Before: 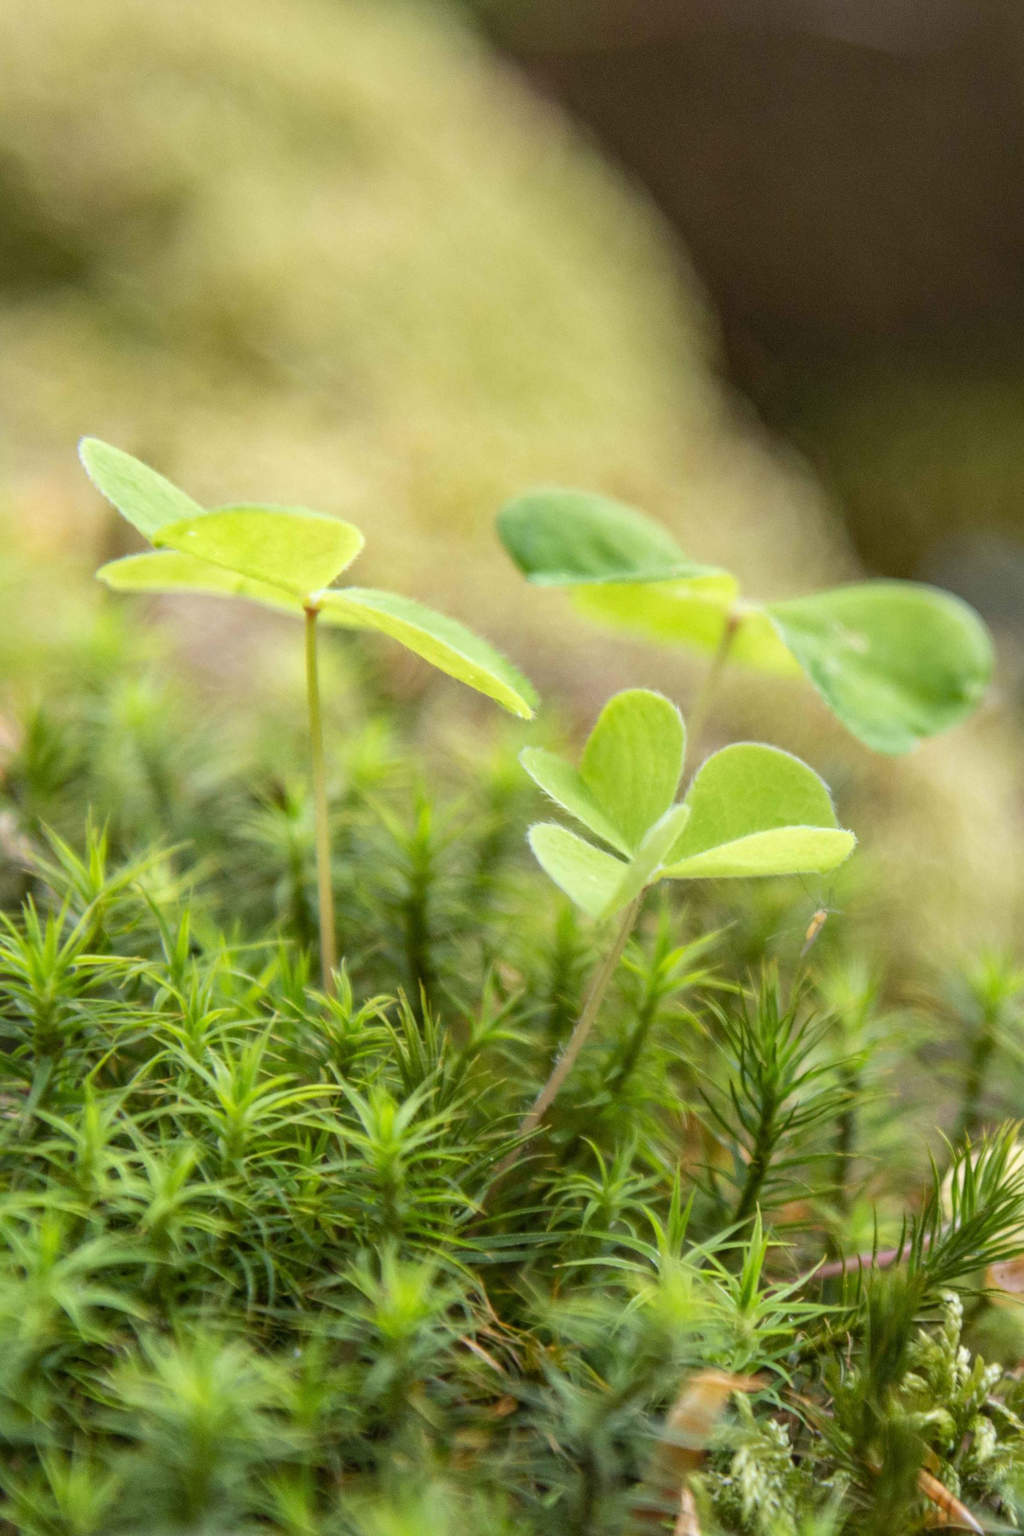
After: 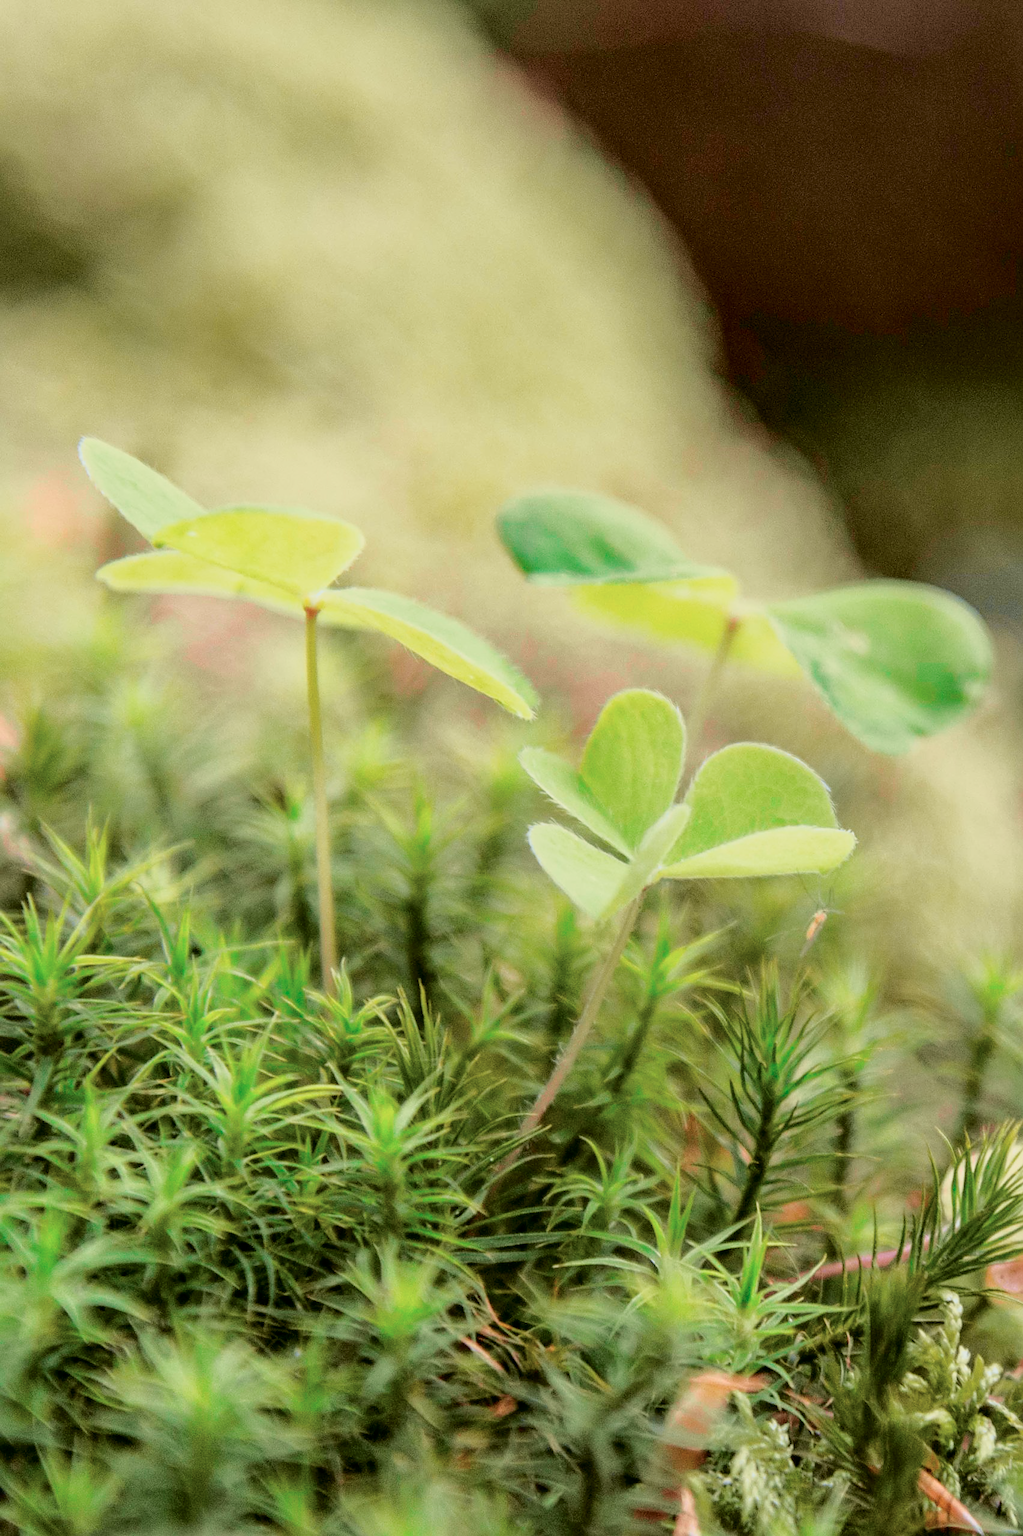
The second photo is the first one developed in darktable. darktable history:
sharpen: on, module defaults
bloom: size 9%, threshold 100%, strength 7%
tone curve: curves: ch0 [(0, 0) (0.105, 0.068) (0.195, 0.162) (0.283, 0.283) (0.384, 0.404) (0.485, 0.531) (0.638, 0.681) (0.795, 0.879) (1, 0.977)]; ch1 [(0, 0) (0.161, 0.092) (0.35, 0.33) (0.379, 0.401) (0.456, 0.469) (0.504, 0.501) (0.512, 0.523) (0.58, 0.597) (0.635, 0.646) (1, 1)]; ch2 [(0, 0) (0.371, 0.362) (0.437, 0.437) (0.5, 0.5) (0.53, 0.523) (0.56, 0.58) (0.622, 0.606) (1, 1)], color space Lab, independent channels, preserve colors none
filmic rgb: black relative exposure -7.65 EV, white relative exposure 4.56 EV, hardness 3.61
